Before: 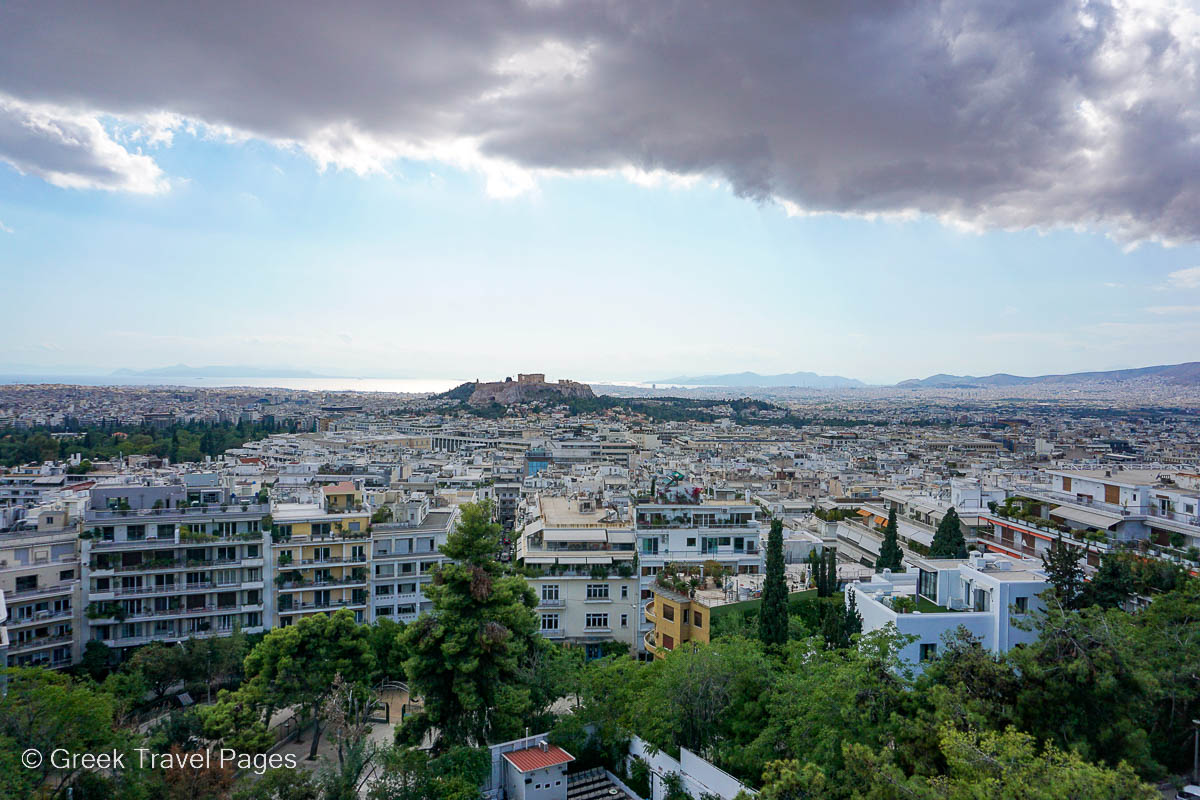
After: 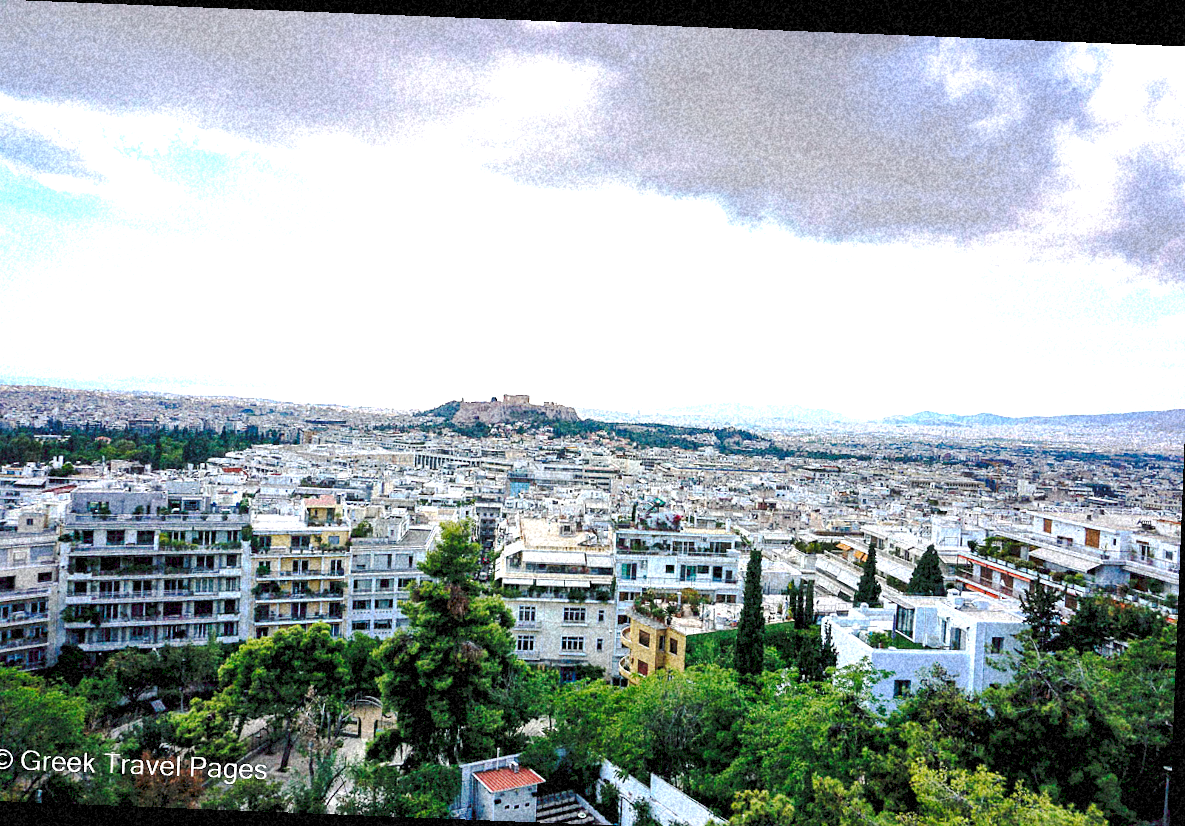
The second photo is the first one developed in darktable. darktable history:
rotate and perspective: rotation 2.27°, automatic cropping off
exposure: black level correction 0.01, exposure 1 EV, compensate highlight preservation false
tone curve: curves: ch0 [(0, 0) (0.003, 0.149) (0.011, 0.152) (0.025, 0.154) (0.044, 0.164) (0.069, 0.179) (0.1, 0.194) (0.136, 0.211) (0.177, 0.232) (0.224, 0.258) (0.277, 0.289) (0.335, 0.326) (0.399, 0.371) (0.468, 0.438) (0.543, 0.504) (0.623, 0.569) (0.709, 0.642) (0.801, 0.716) (0.898, 0.775) (1, 1)], preserve colors none
shadows and highlights: shadows 0, highlights 40
crop and rotate: left 2.536%, right 1.107%, bottom 2.246%
base curve: curves: ch0 [(0, 0) (0.036, 0.025) (0.121, 0.166) (0.206, 0.329) (0.605, 0.79) (1, 1)], preserve colors none
local contrast: mode bilateral grid, contrast 20, coarseness 50, detail 148%, midtone range 0.2
grain: coarseness 46.9 ISO, strength 50.21%, mid-tones bias 0%
